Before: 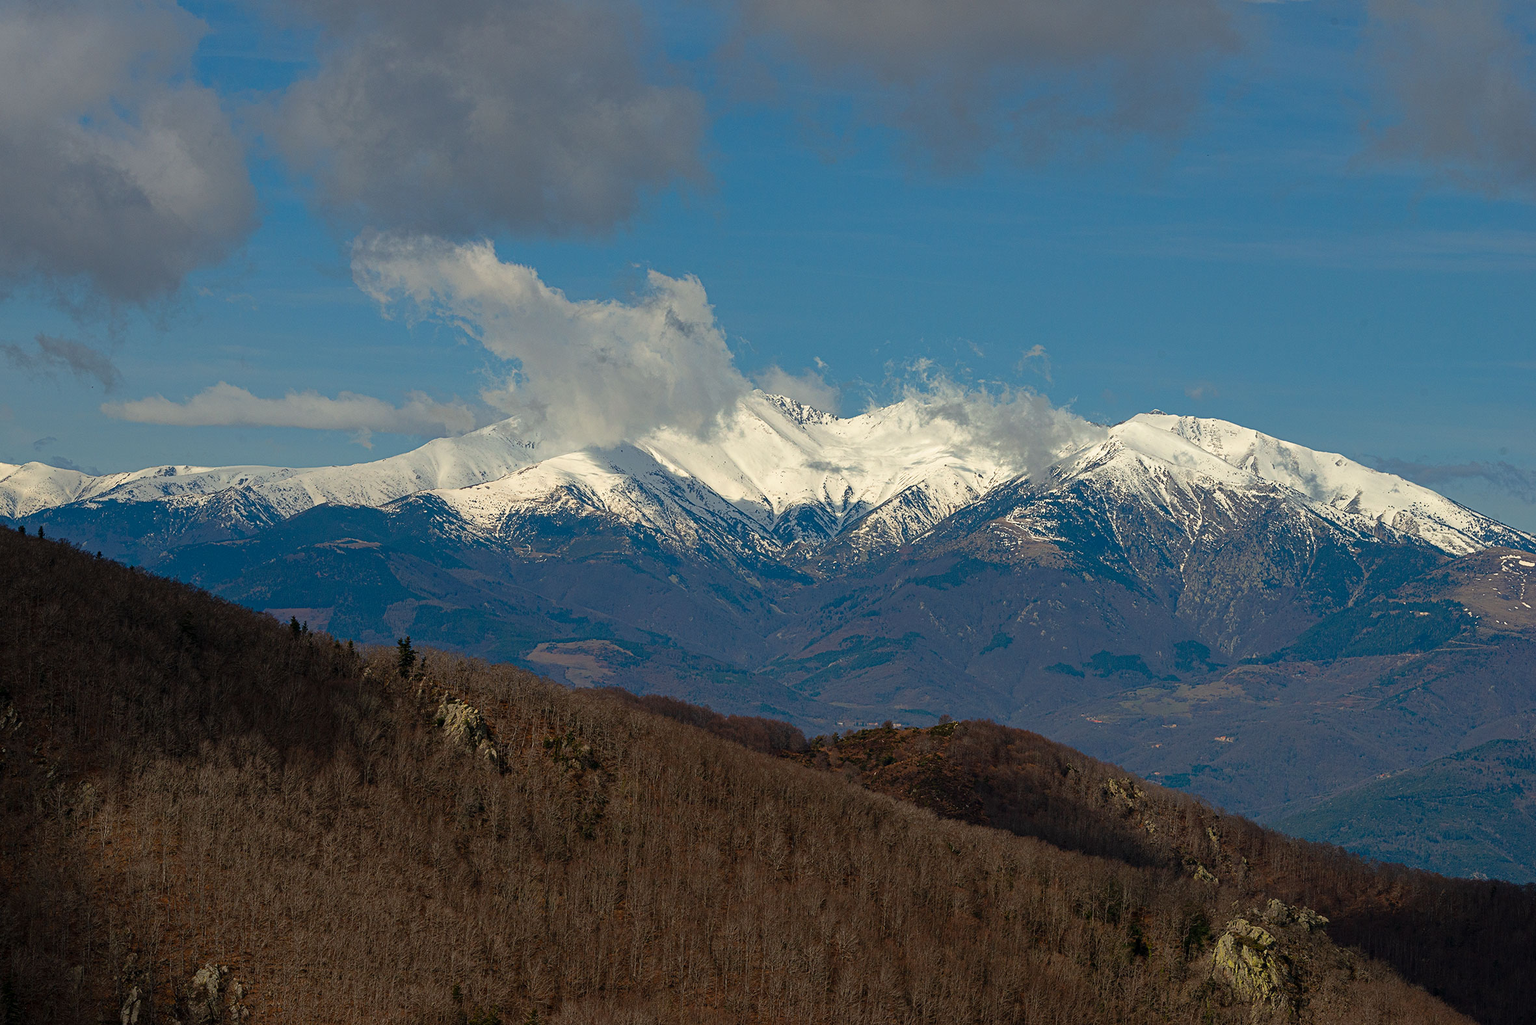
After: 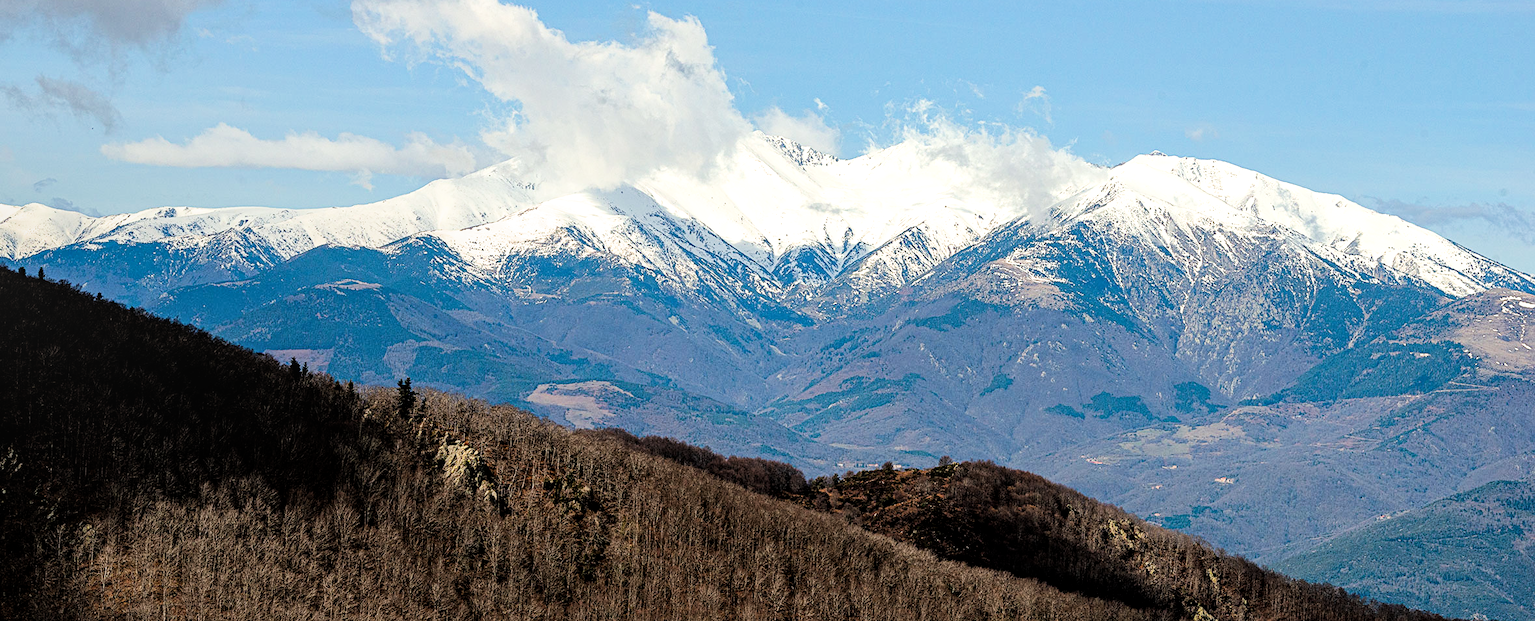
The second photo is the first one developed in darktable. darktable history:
exposure: black level correction 0, exposure 1.2 EV, compensate highlight preservation false
crop and rotate: top 25.357%, bottom 13.942%
filmic rgb: black relative exposure -5 EV, hardness 2.88, contrast 1.2, highlights saturation mix -30%
tone equalizer: -8 EV -0.75 EV, -7 EV -0.7 EV, -6 EV -0.6 EV, -5 EV -0.4 EV, -3 EV 0.4 EV, -2 EV 0.6 EV, -1 EV 0.7 EV, +0 EV 0.75 EV, edges refinement/feathering 500, mask exposure compensation -1.57 EV, preserve details no
local contrast: detail 117%
